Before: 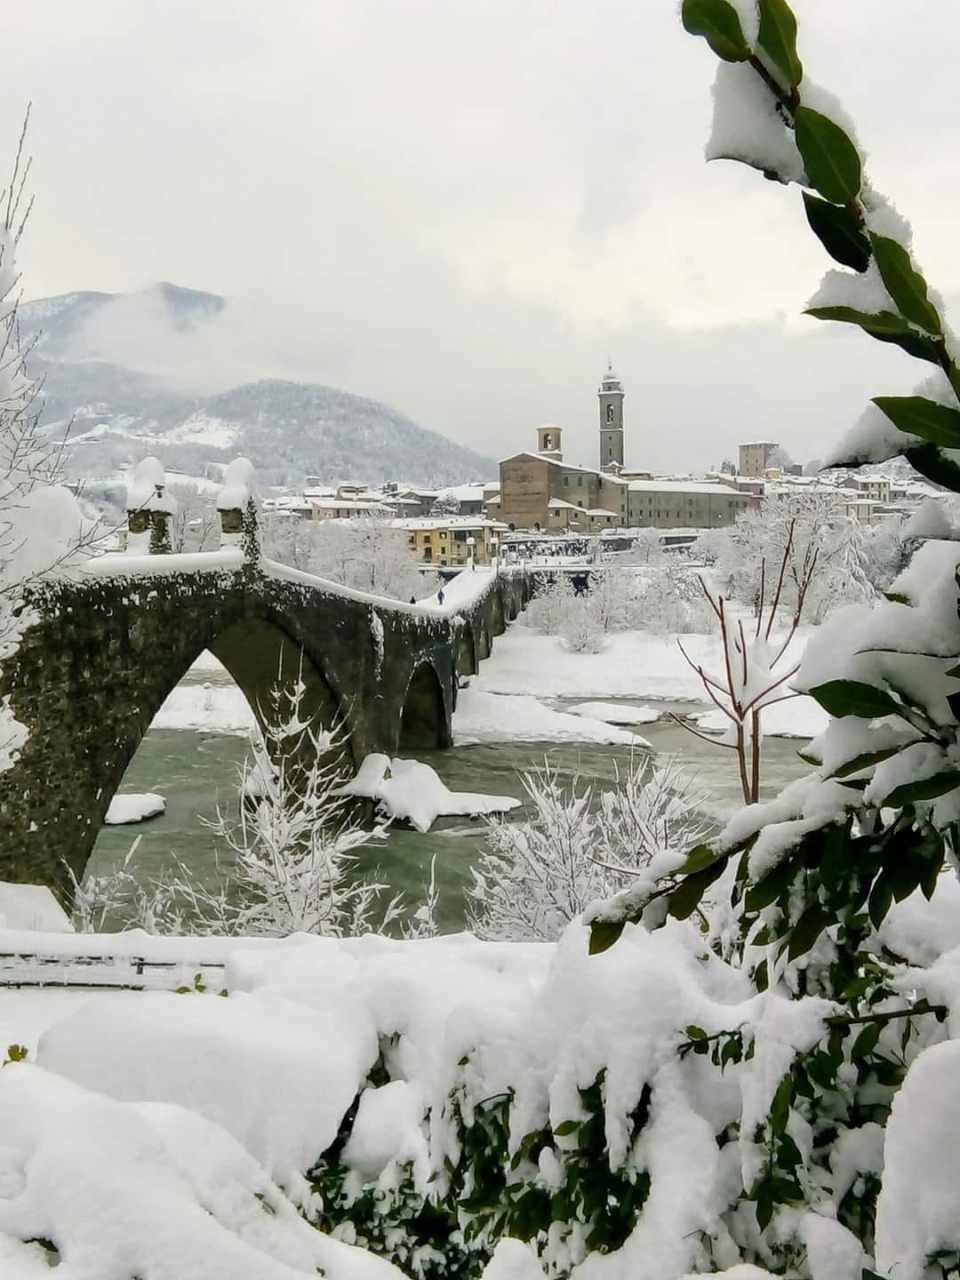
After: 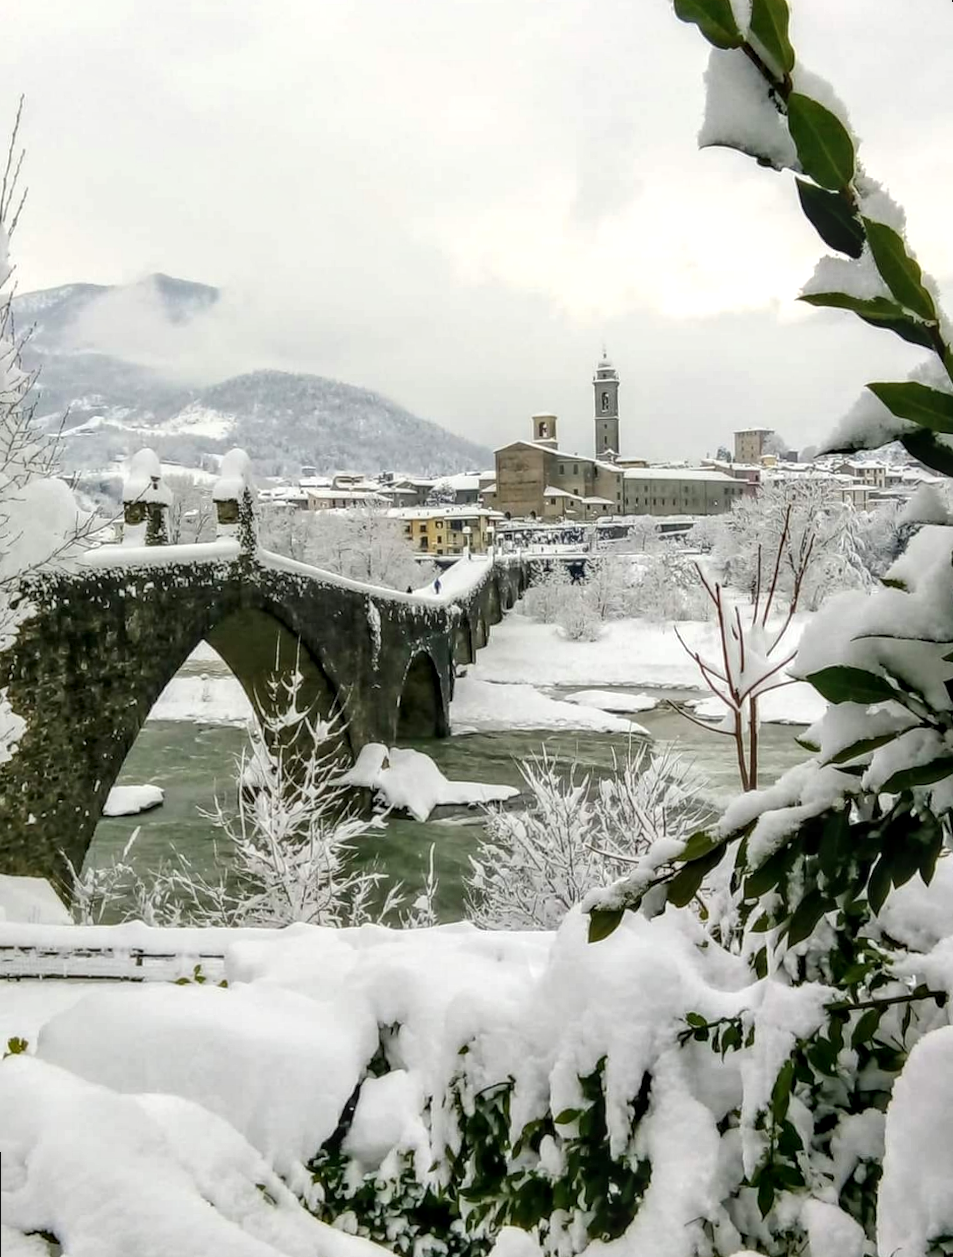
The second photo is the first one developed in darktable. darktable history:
local contrast: detail 130%
rotate and perspective: rotation -0.45°, automatic cropping original format, crop left 0.008, crop right 0.992, crop top 0.012, crop bottom 0.988
exposure: exposure 0.207 EV, compensate highlight preservation false
